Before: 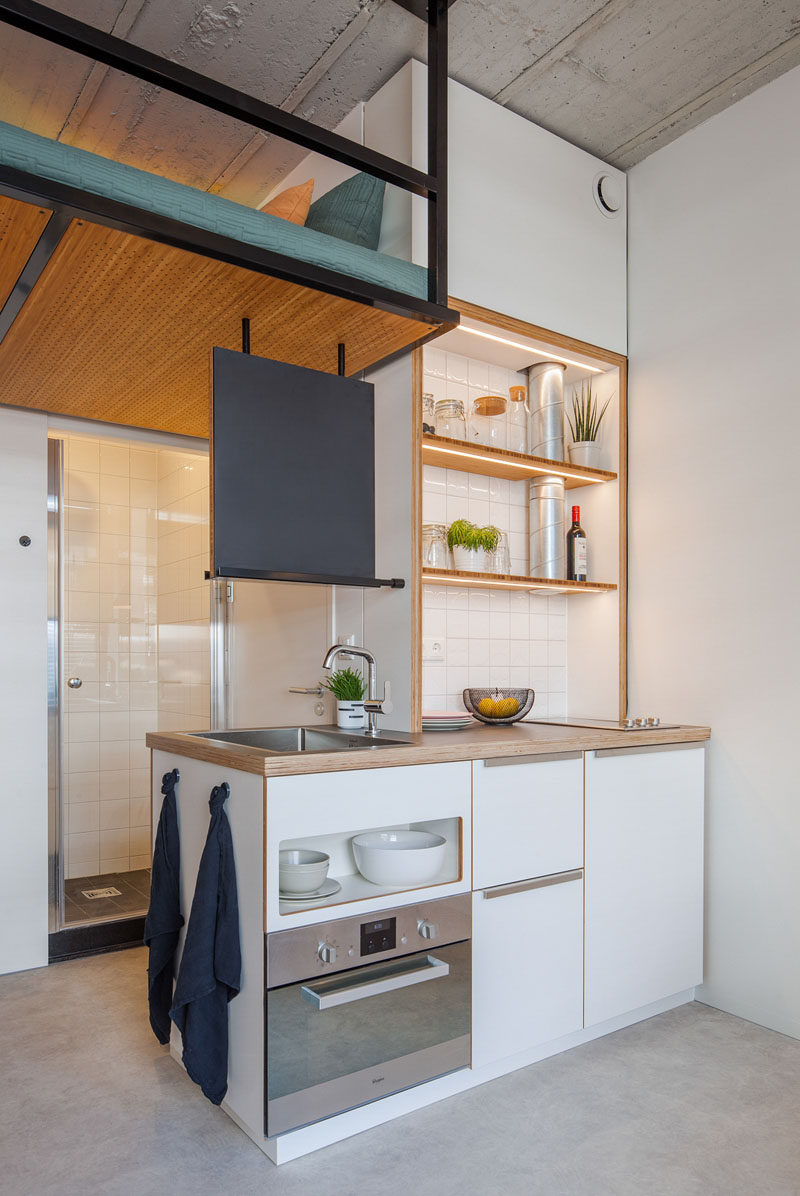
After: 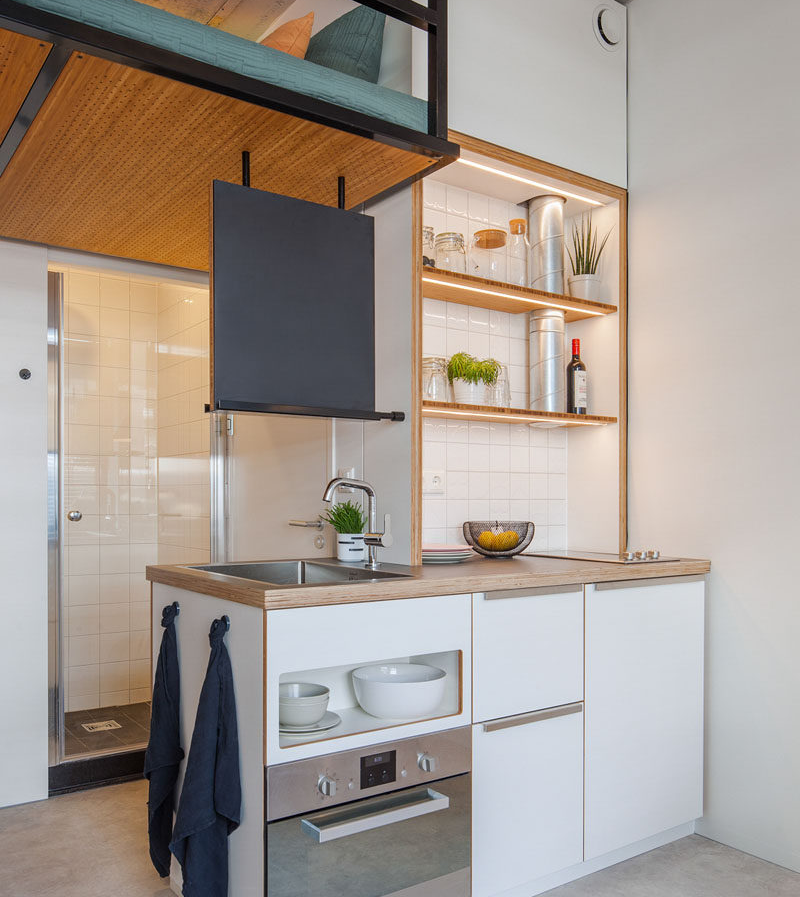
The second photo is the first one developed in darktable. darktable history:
crop: top 14.014%, bottom 10.911%
